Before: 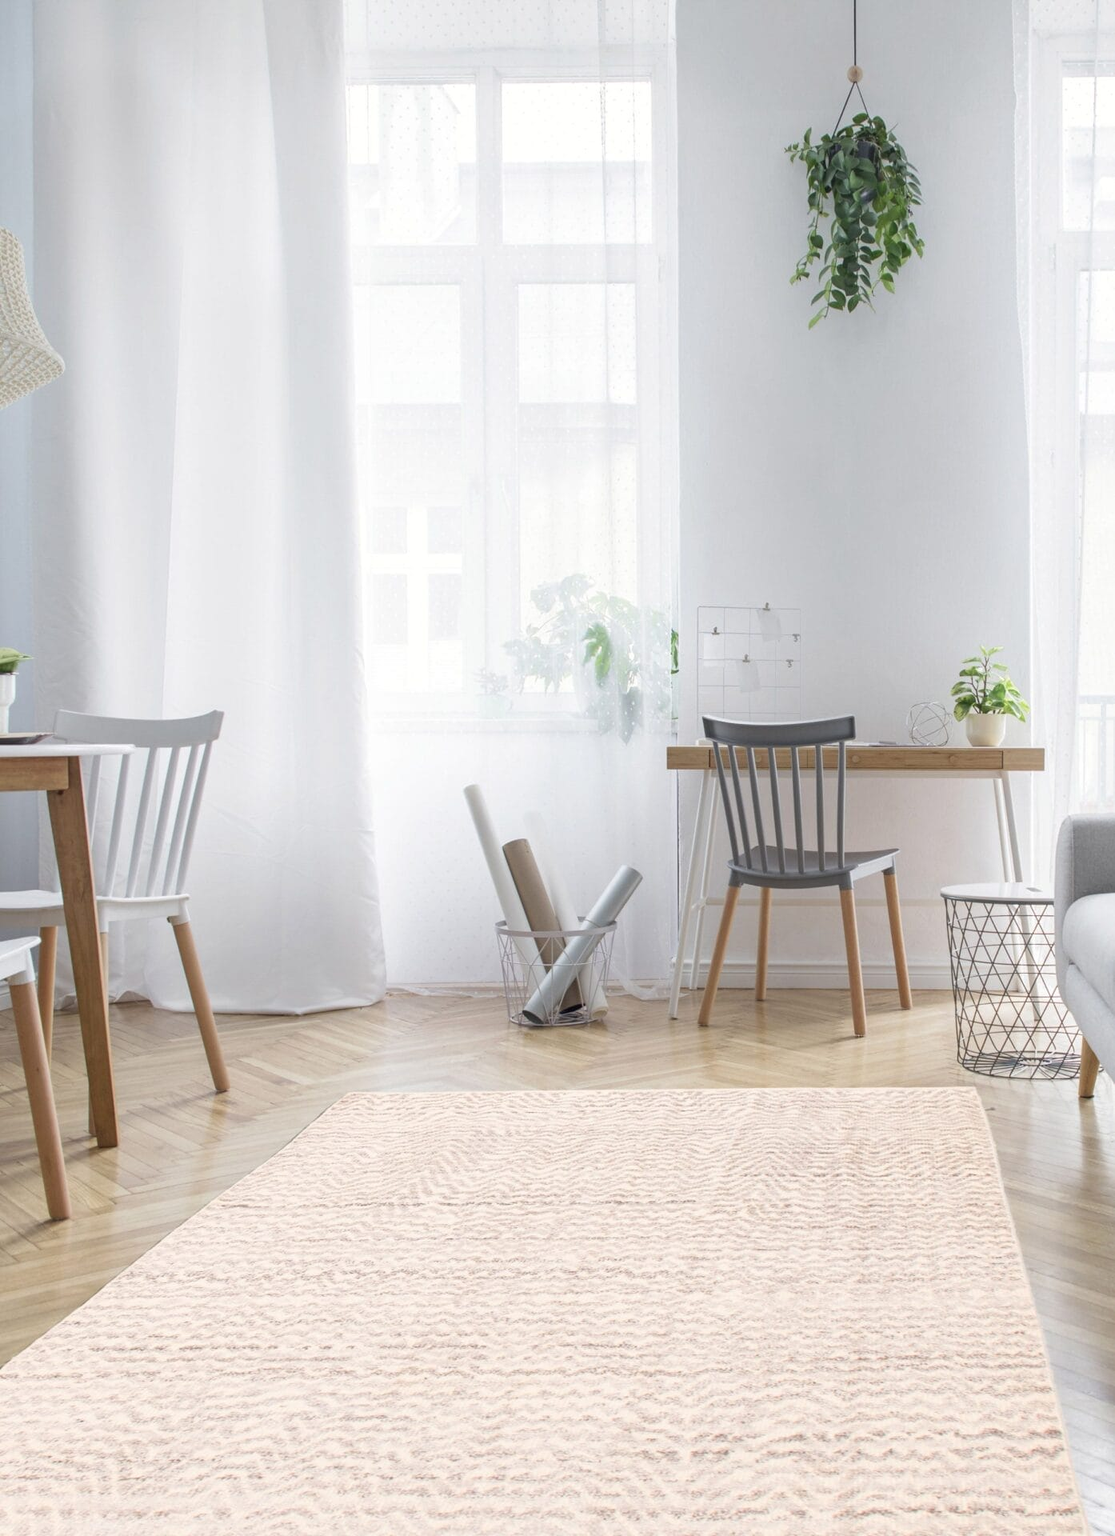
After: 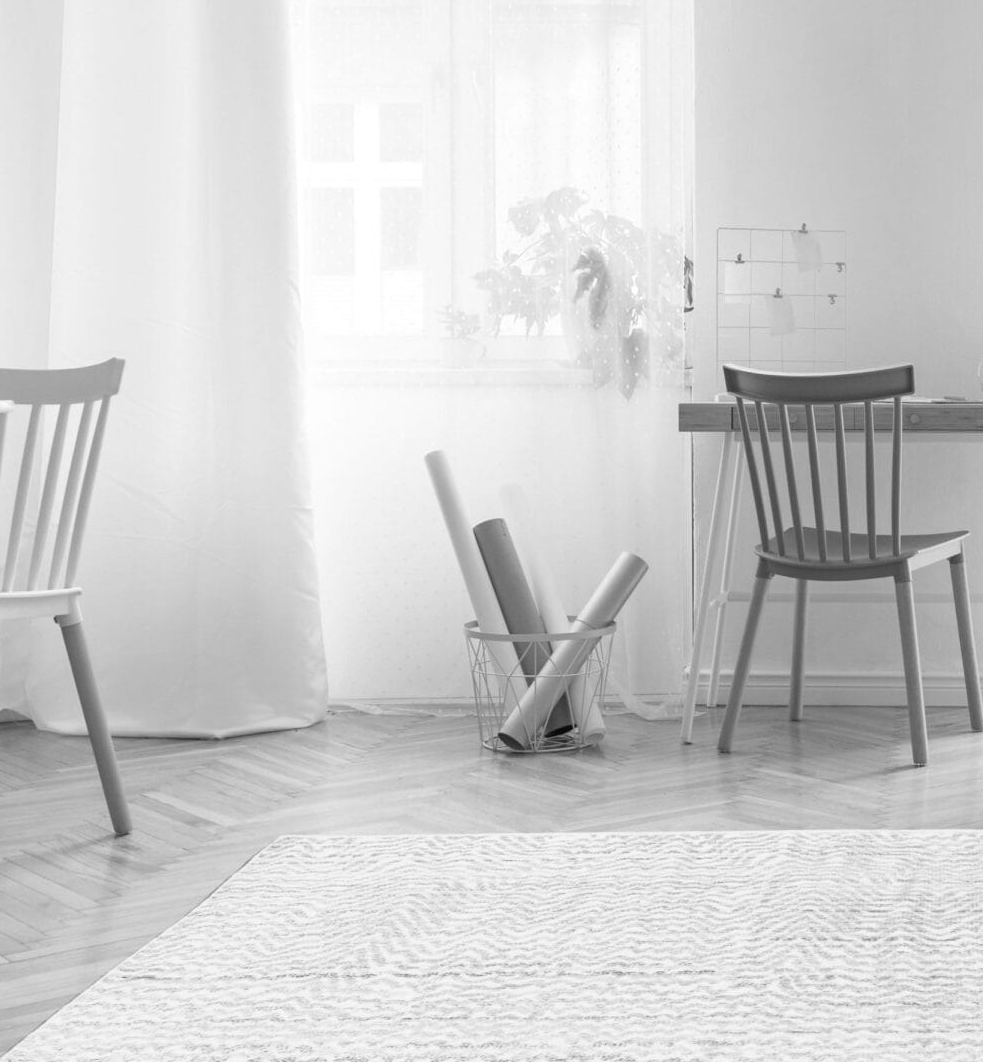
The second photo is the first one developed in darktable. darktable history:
crop: left 11.123%, top 27.61%, right 18.3%, bottom 17.034%
monochrome: on, module defaults
